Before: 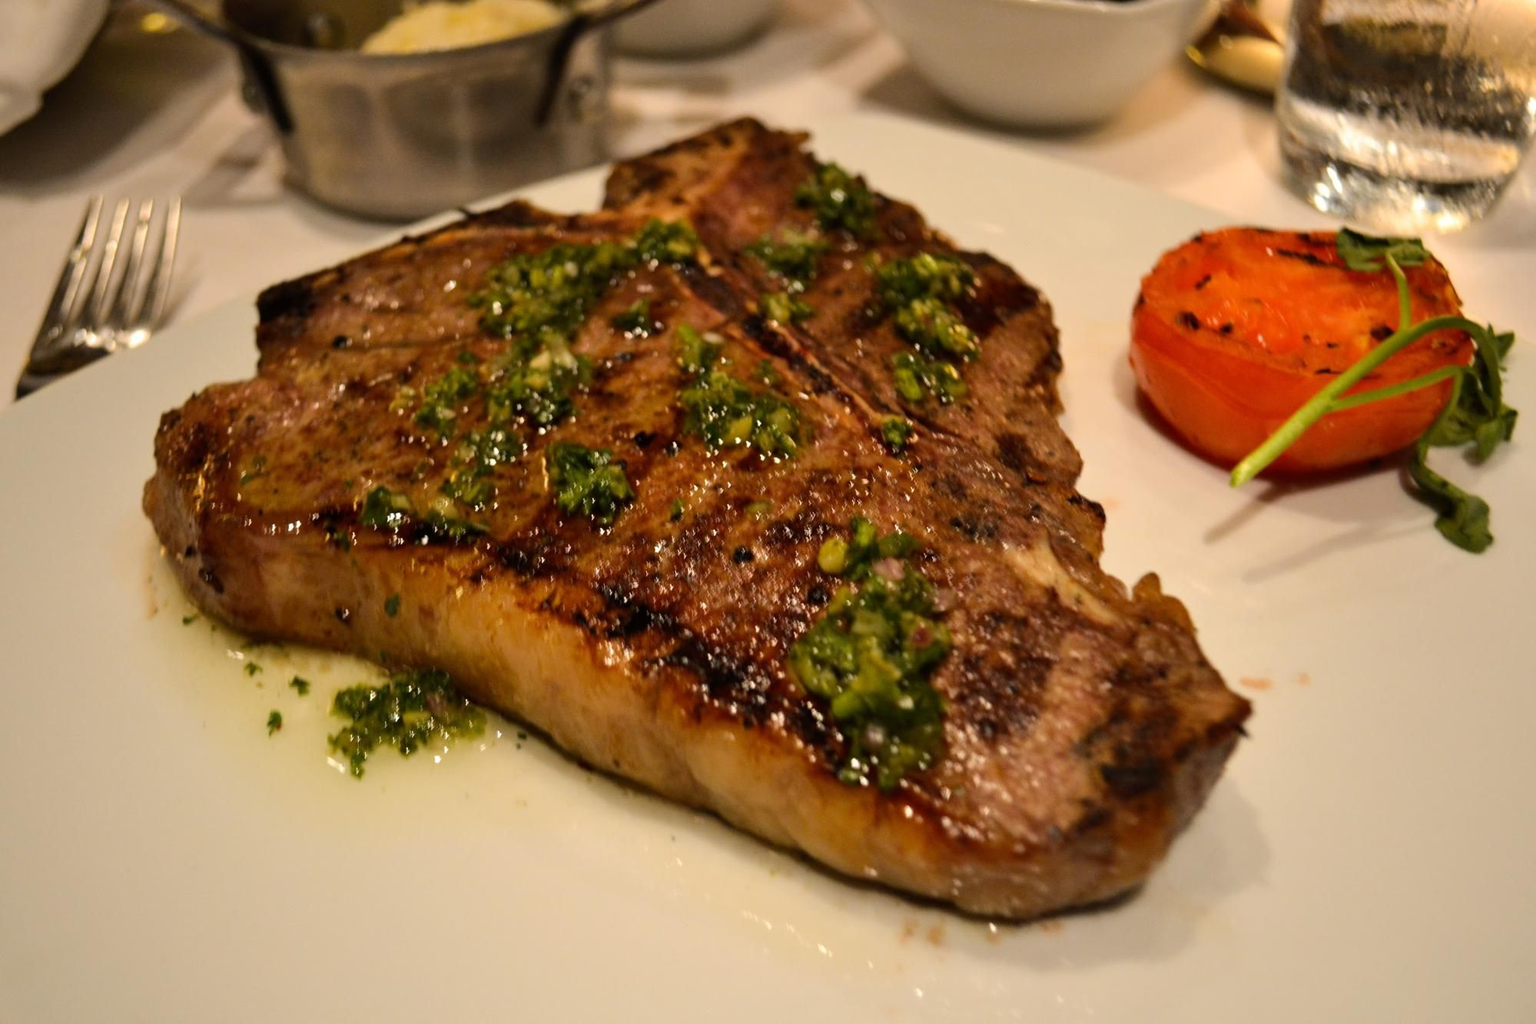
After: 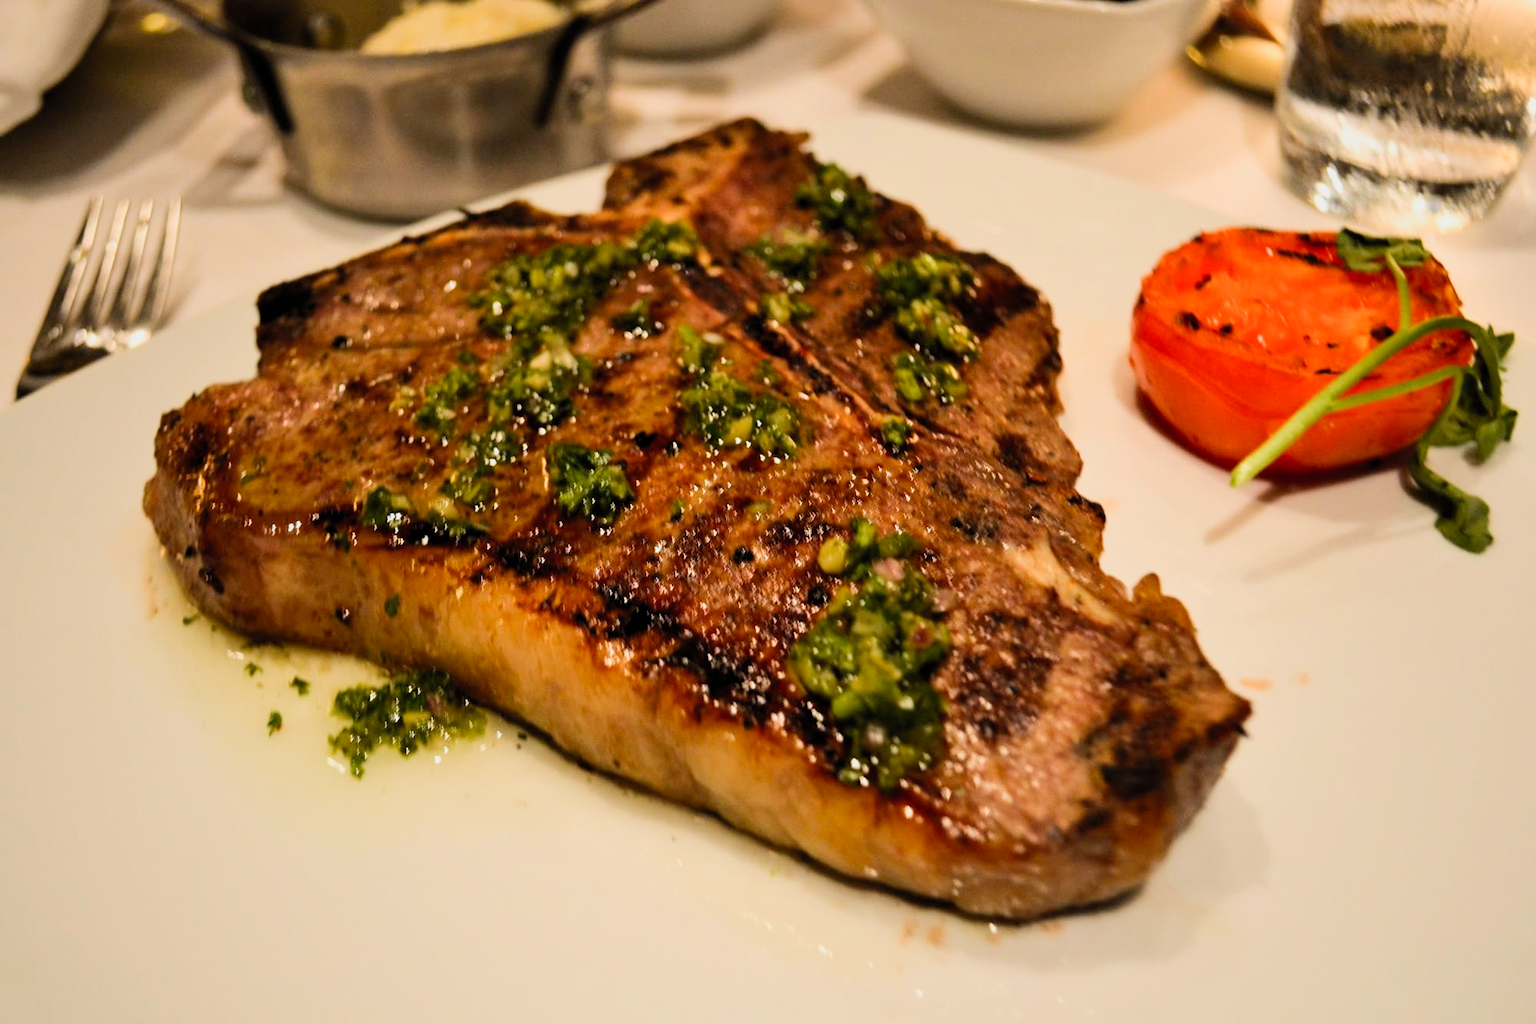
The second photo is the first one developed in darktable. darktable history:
contrast brightness saturation: contrast 0.2, brightness 0.16, saturation 0.22
filmic rgb: middle gray luminance 18.42%, black relative exposure -11.25 EV, white relative exposure 3.75 EV, threshold 6 EV, target black luminance 0%, hardness 5.87, latitude 57.4%, contrast 0.963, shadows ↔ highlights balance 49.98%, add noise in highlights 0, preserve chrominance luminance Y, color science v3 (2019), use custom middle-gray values true, iterations of high-quality reconstruction 0, contrast in highlights soft, enable highlight reconstruction true
levels: levels [0, 0.492, 0.984]
